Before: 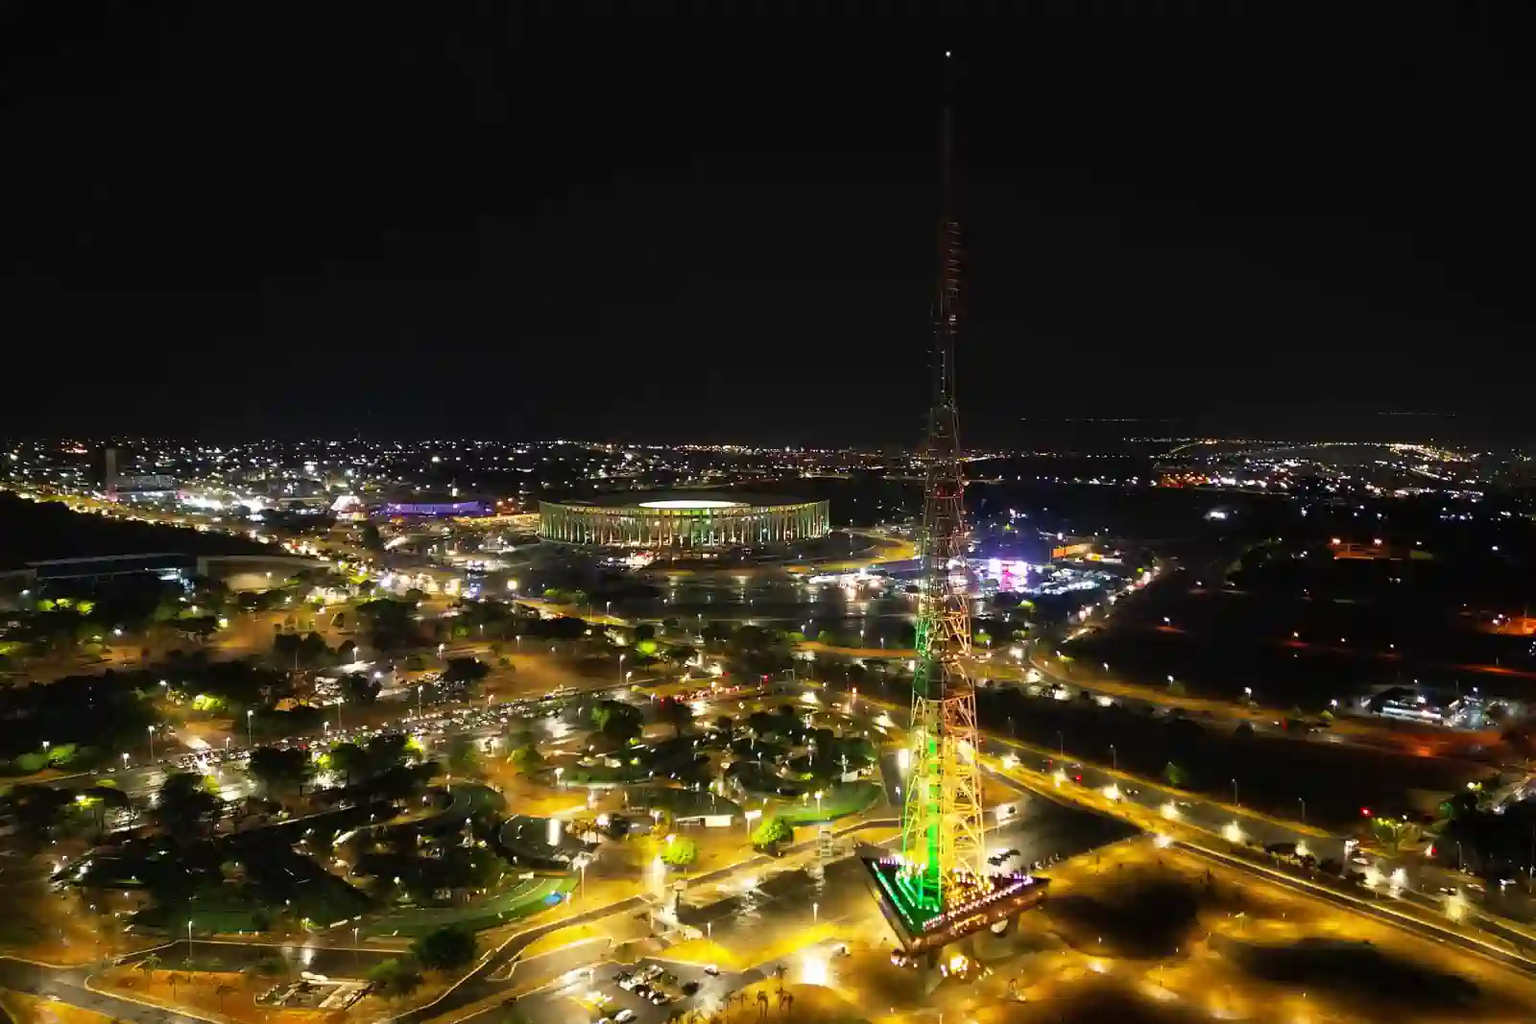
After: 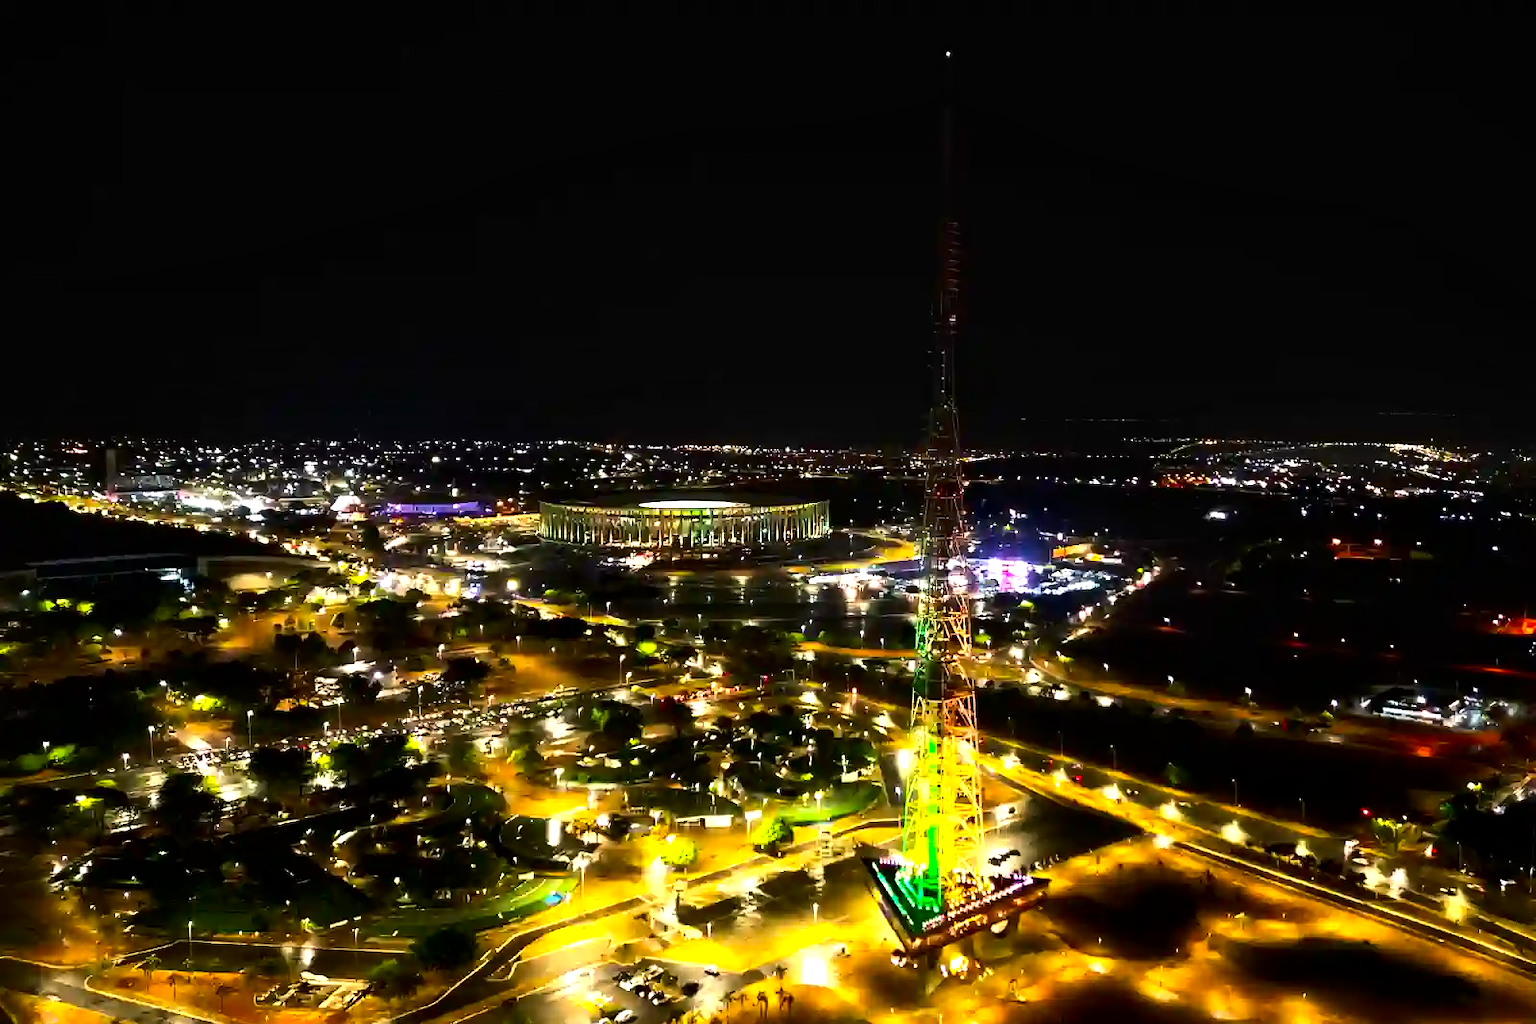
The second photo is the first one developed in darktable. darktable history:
tone equalizer: -8 EV -0.785 EV, -7 EV -0.728 EV, -6 EV -0.6 EV, -5 EV -0.368 EV, -3 EV 0.401 EV, -2 EV 0.6 EV, -1 EV 0.679 EV, +0 EV 0.724 EV, edges refinement/feathering 500, mask exposure compensation -1.57 EV, preserve details no
contrast brightness saturation: contrast 0.181, saturation 0.308
local contrast: mode bilateral grid, contrast 19, coarseness 51, detail 119%, midtone range 0.2
contrast equalizer: octaves 7, y [[0.5, 0.501, 0.525, 0.597, 0.58, 0.514], [0.5 ×6], [0.5 ×6], [0 ×6], [0 ×6]], mix 0.136
color zones: curves: ch0 [(0, 0.465) (0.092, 0.596) (0.289, 0.464) (0.429, 0.453) (0.571, 0.464) (0.714, 0.455) (0.857, 0.462) (1, 0.465)], mix -121.85%
